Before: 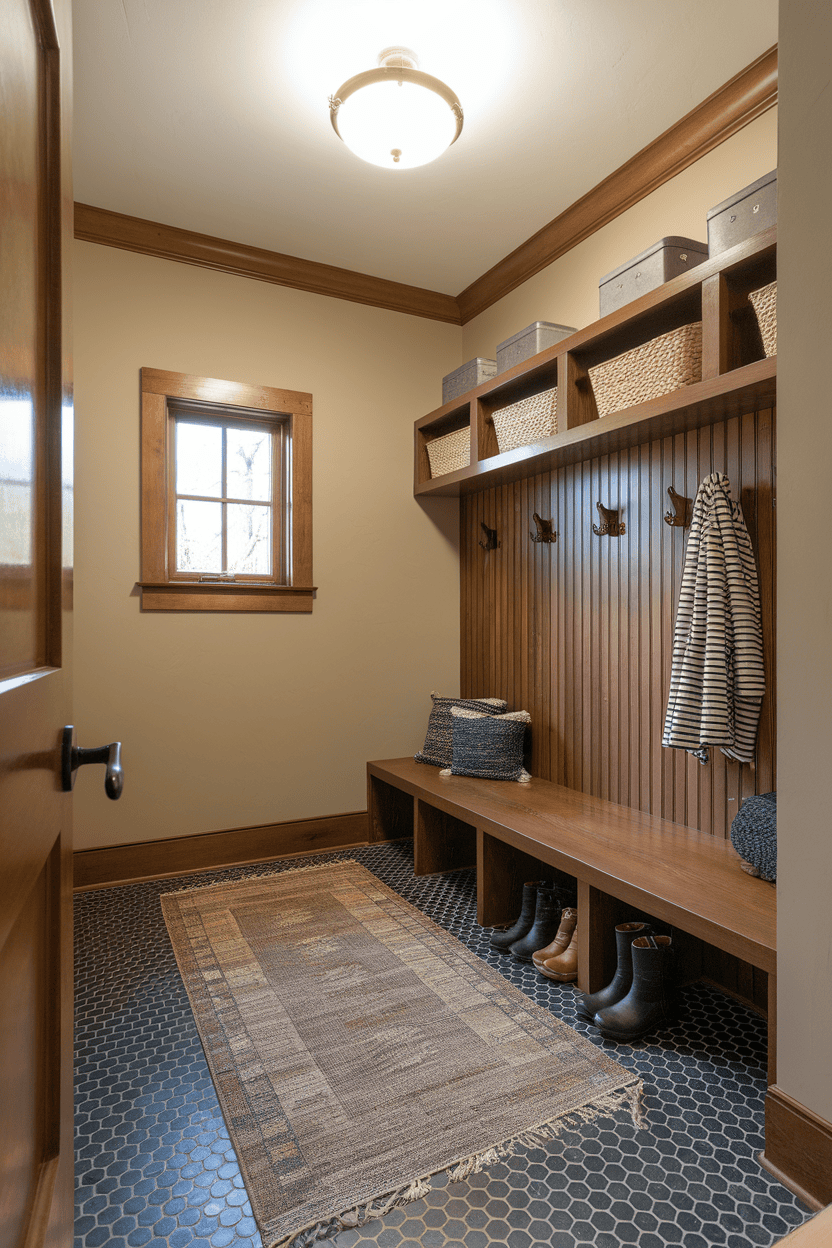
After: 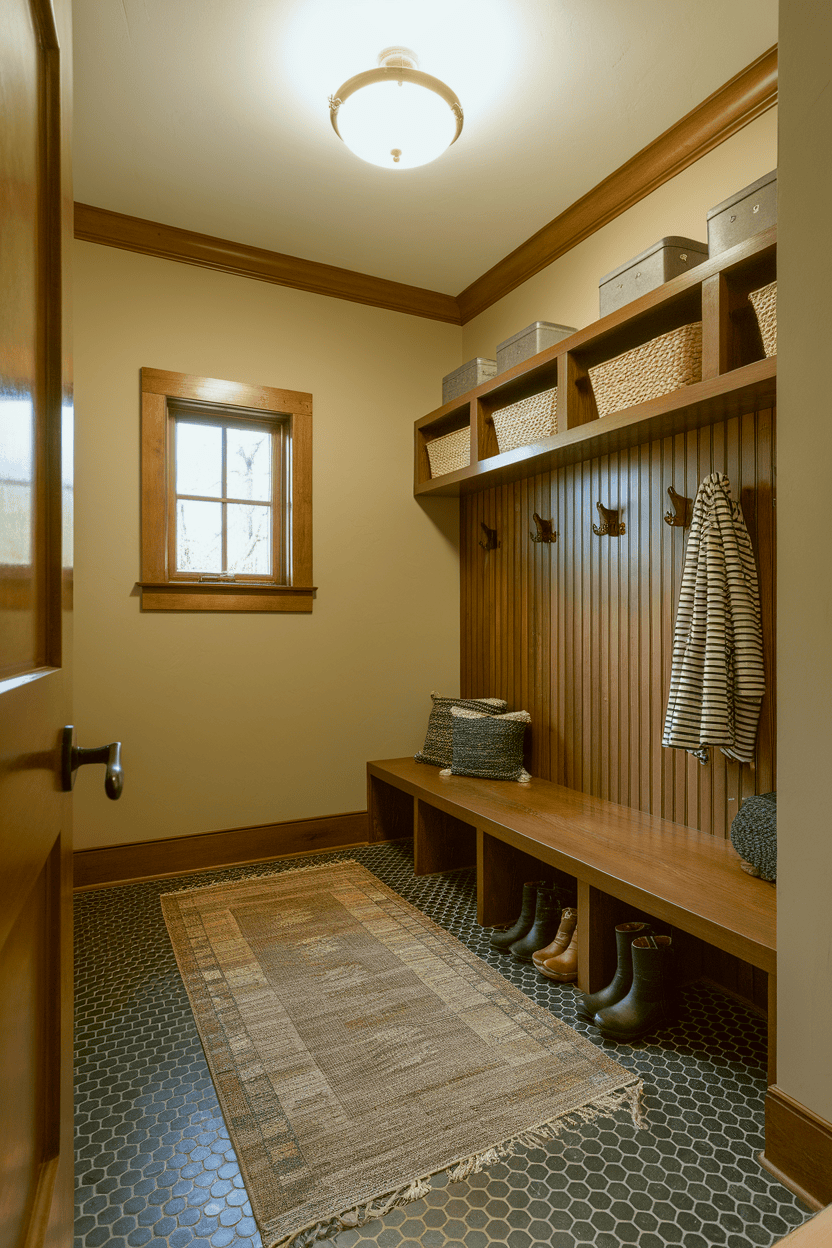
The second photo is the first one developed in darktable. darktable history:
color correction: highlights a* 8.88, highlights b* 15.39, shadows a* -0.378, shadows b* 25.74
exposure: exposure -0.156 EV, compensate exposure bias true, compensate highlight preservation false
color calibration: output R [0.946, 0.065, -0.013, 0], output G [-0.246, 1.264, -0.017, 0], output B [0.046, -0.098, 1.05, 0], x 0.383, y 0.371, temperature 3918.81 K
